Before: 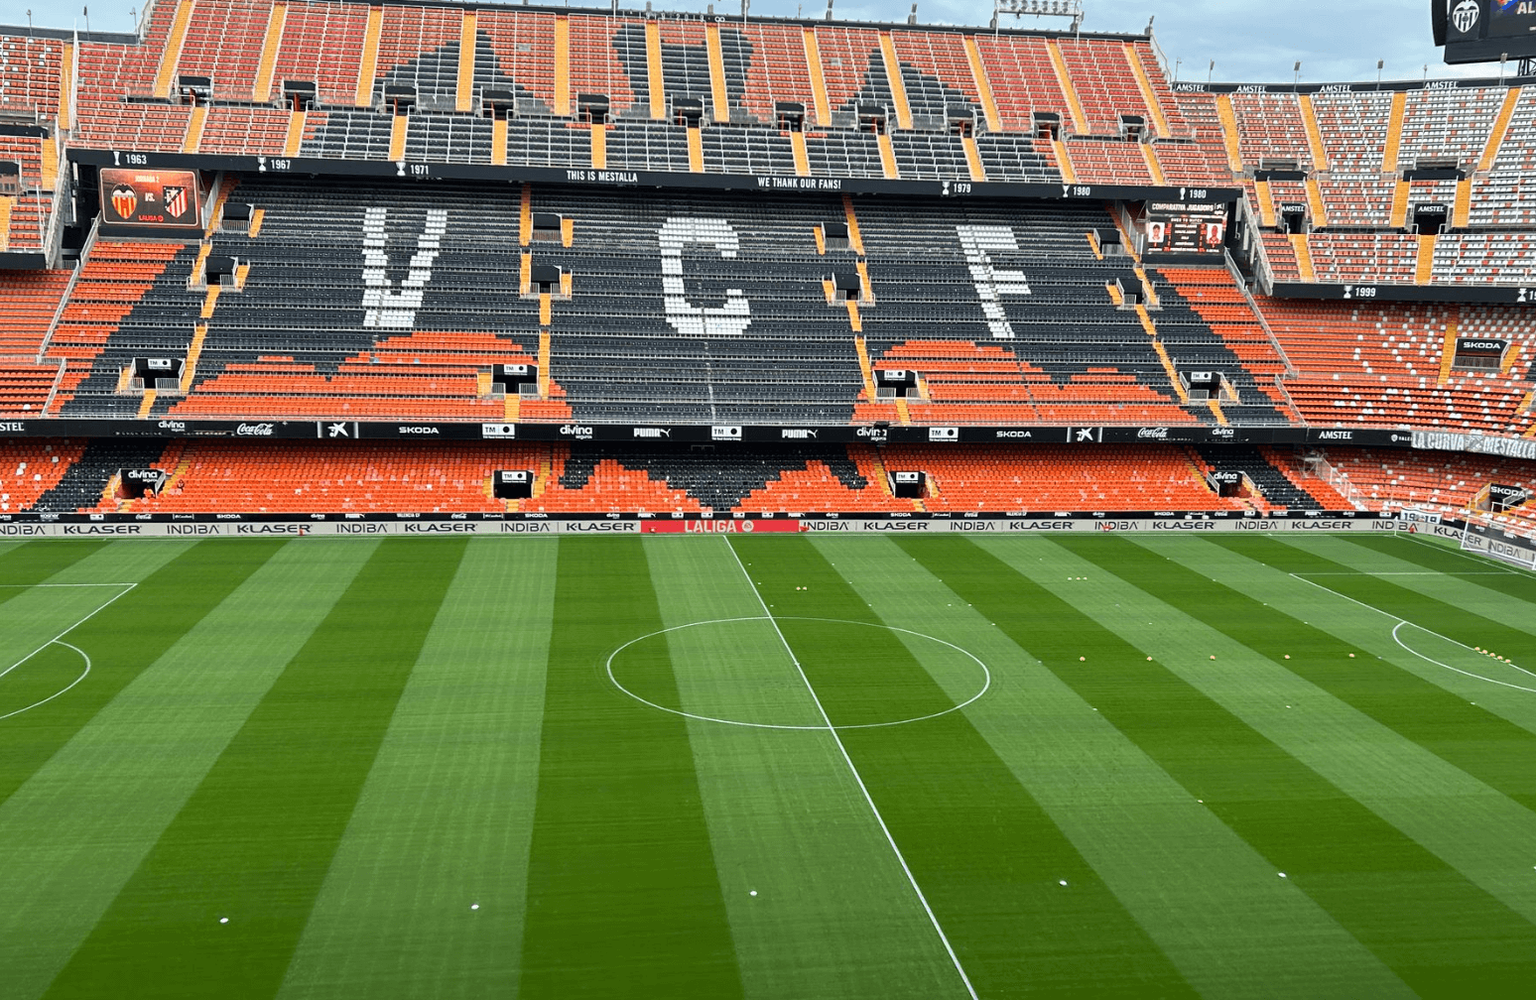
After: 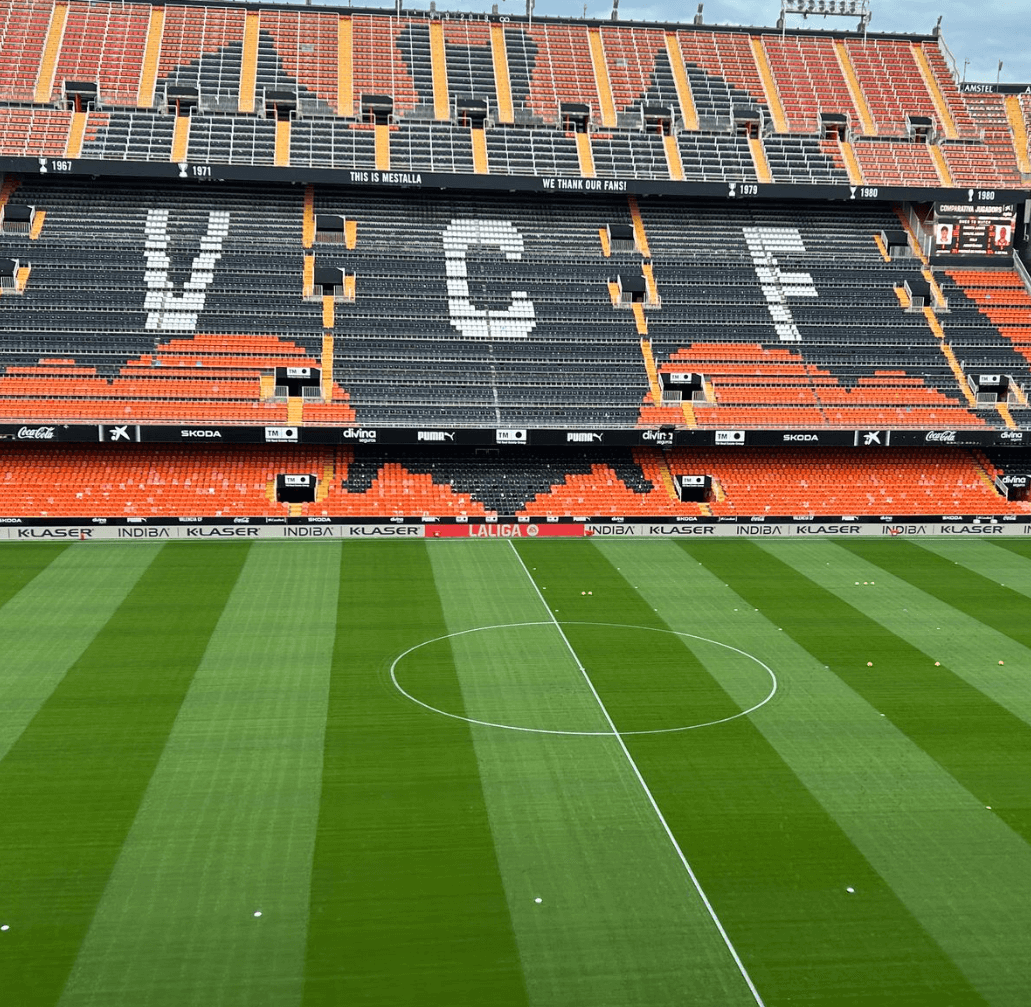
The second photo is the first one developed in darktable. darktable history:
shadows and highlights: low approximation 0.01, soften with gaussian
crop and rotate: left 14.292%, right 19.041%
